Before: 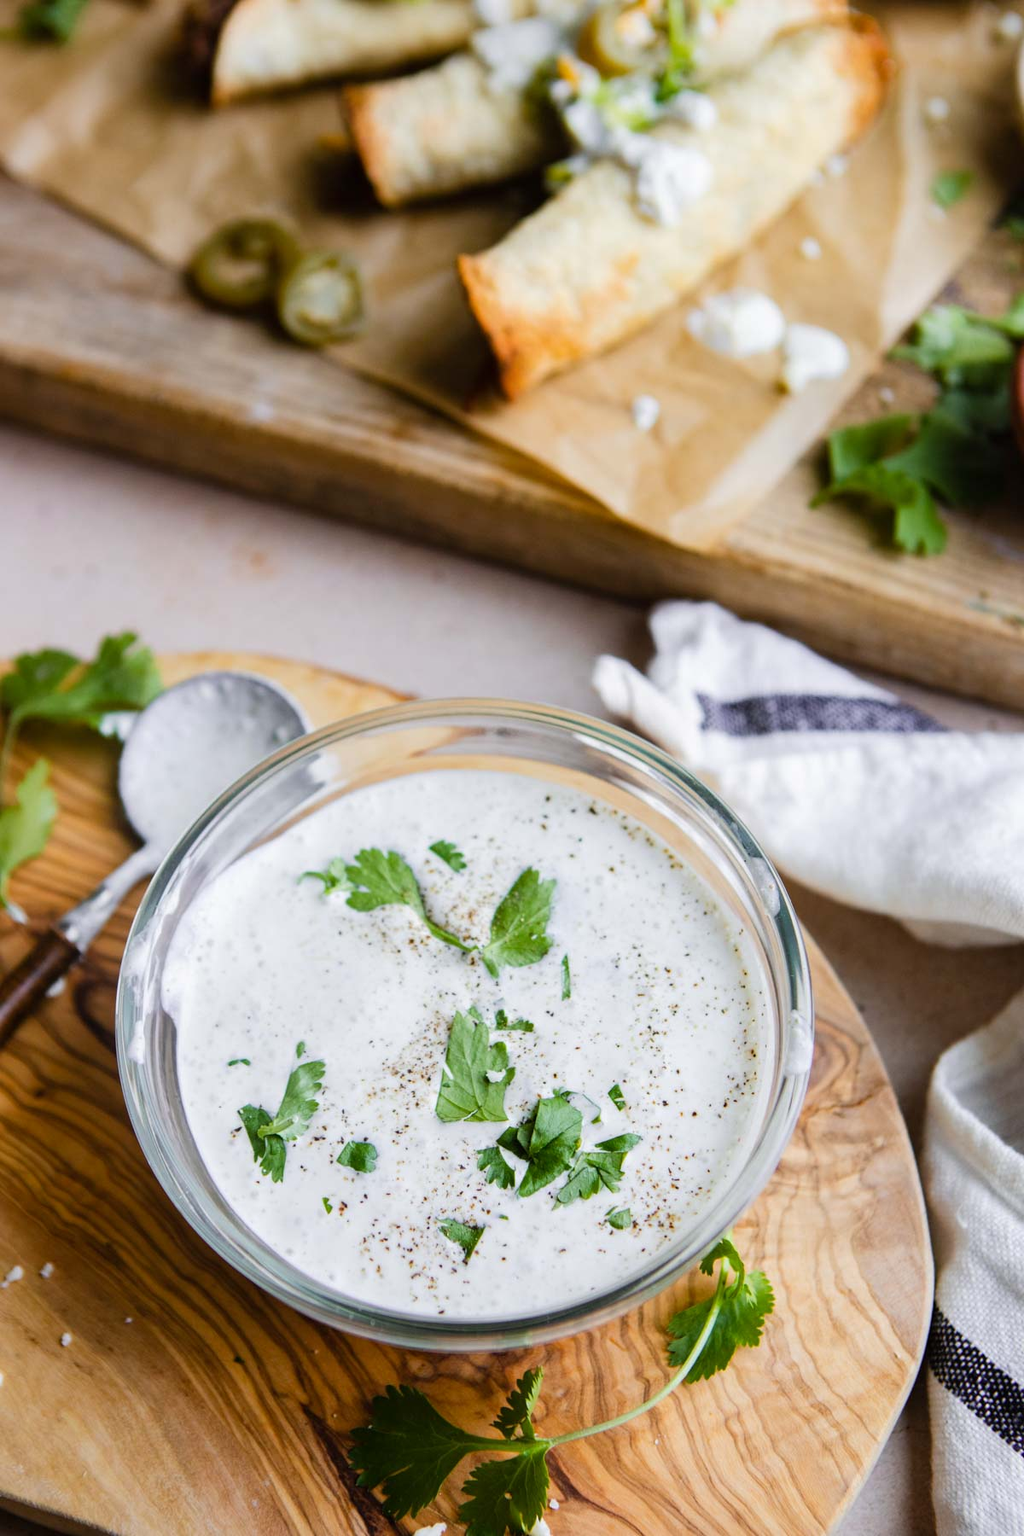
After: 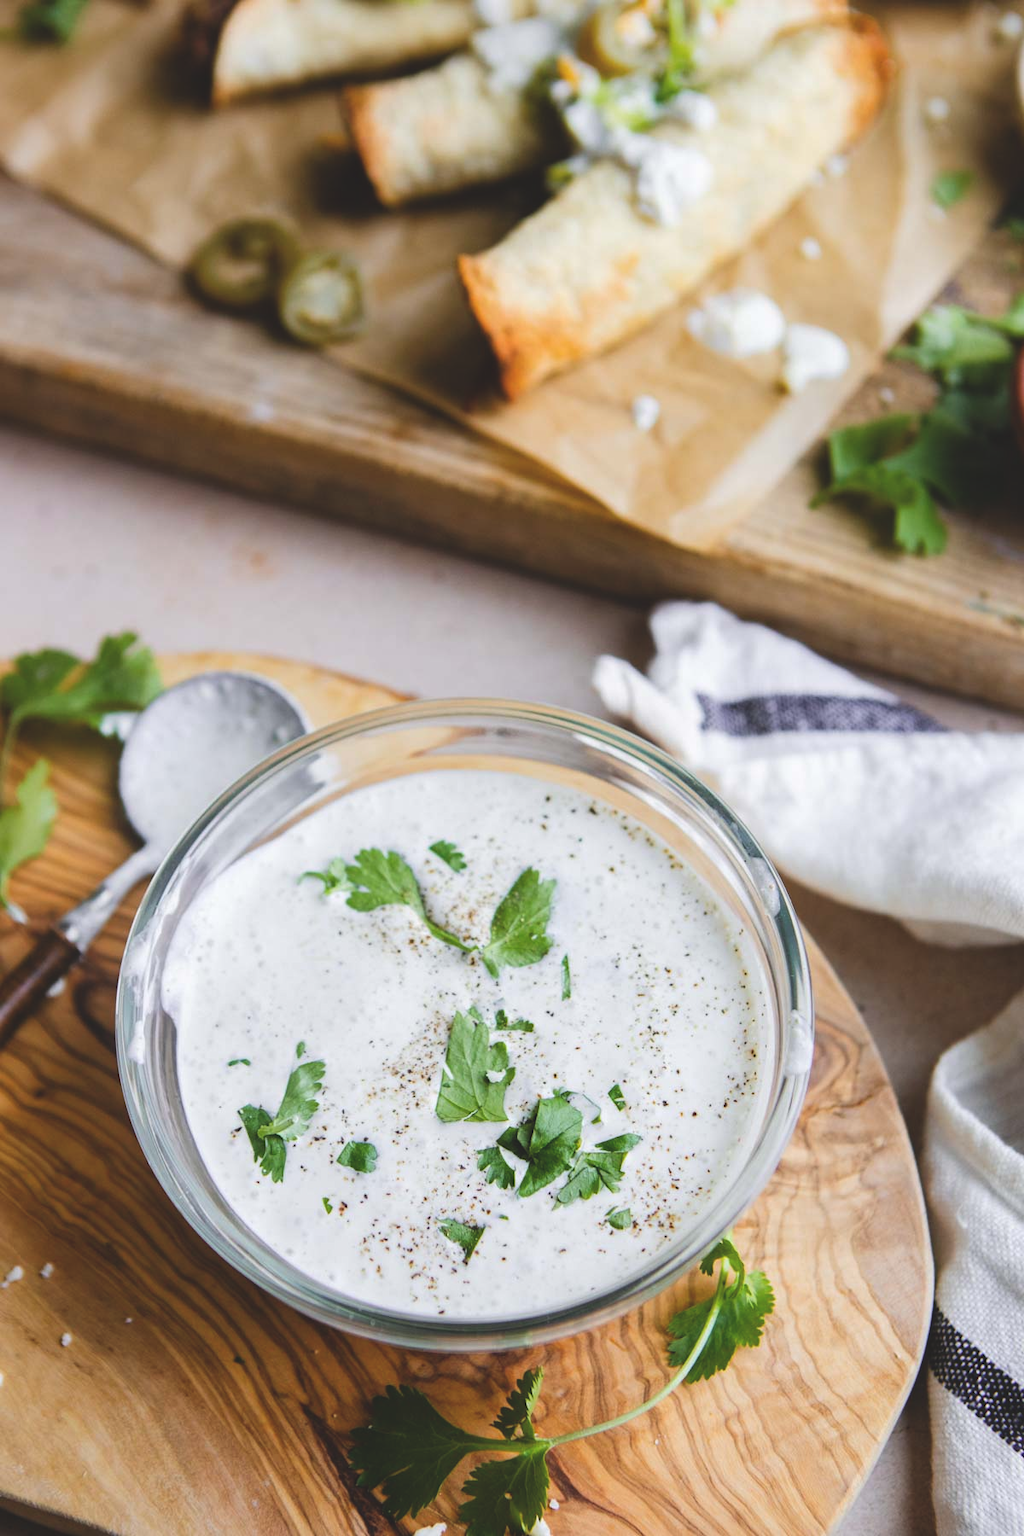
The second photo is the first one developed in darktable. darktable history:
exposure: black level correction -0.015, compensate highlight preservation false
